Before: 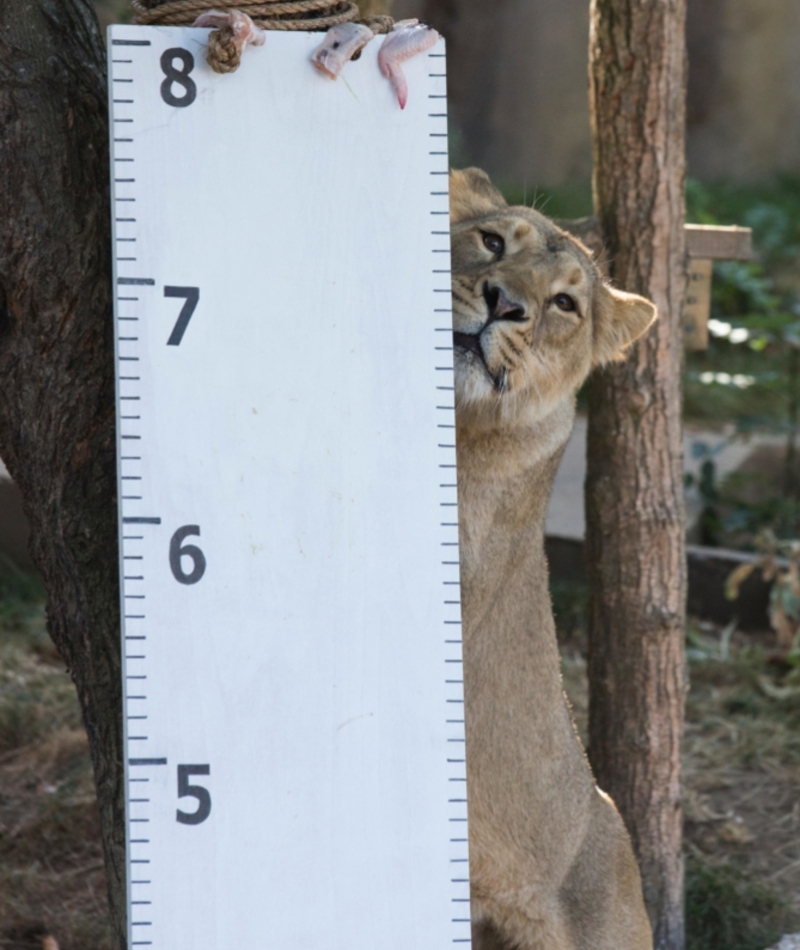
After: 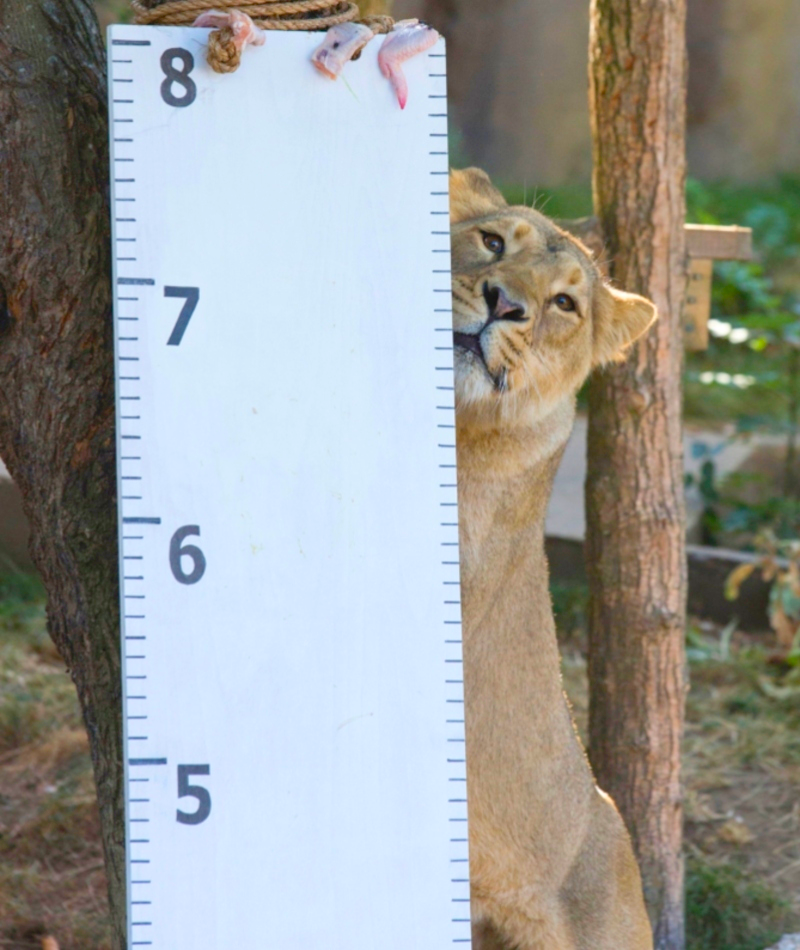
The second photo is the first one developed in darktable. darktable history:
velvia: strength 32%, mid-tones bias 0.2
levels: levels [0, 0.43, 0.984]
